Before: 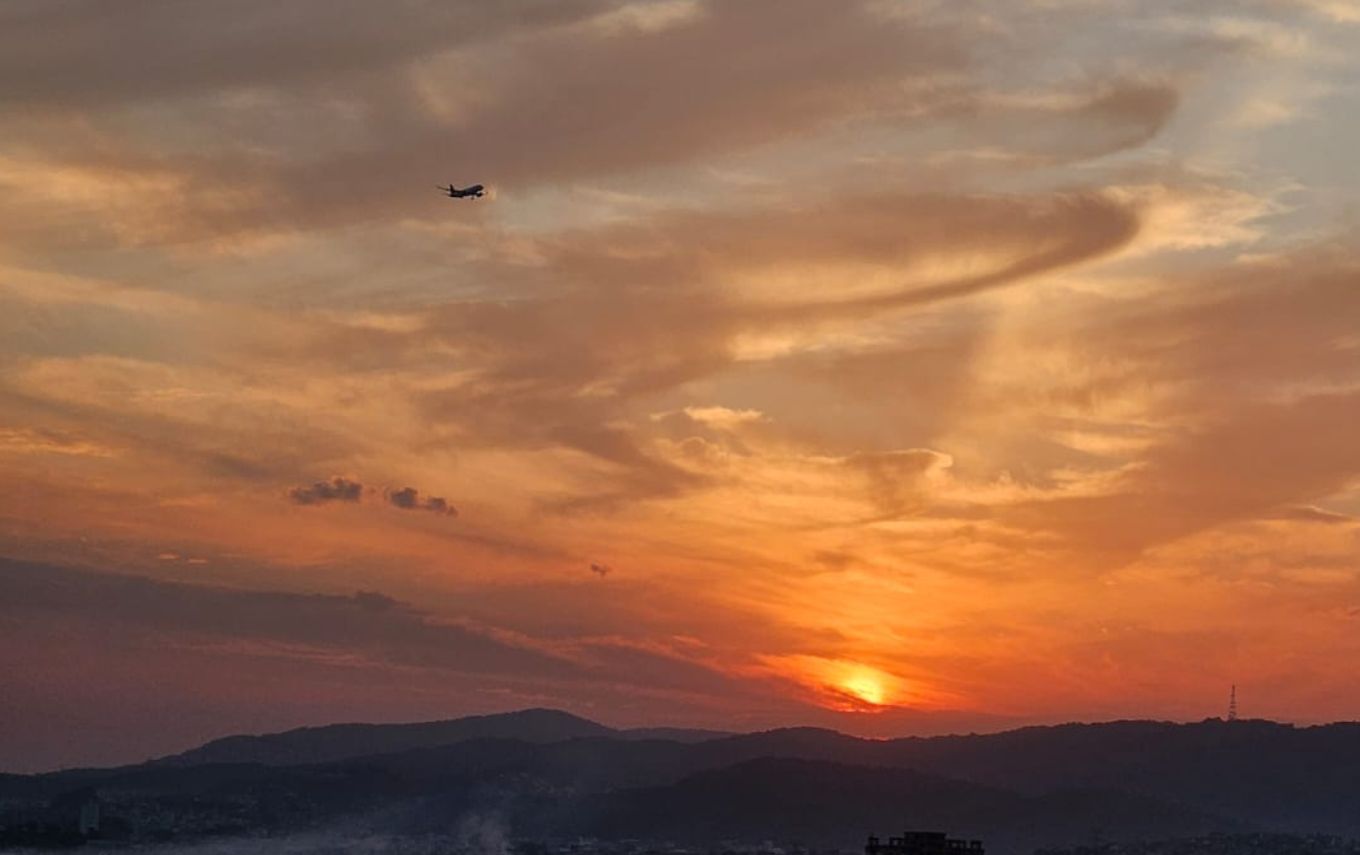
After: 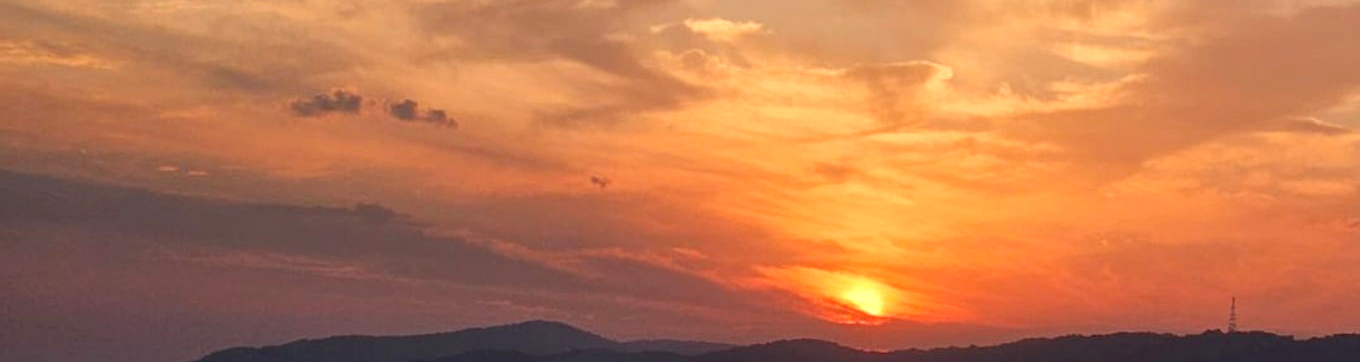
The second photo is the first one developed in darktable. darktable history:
tone equalizer: -7 EV 0.122 EV, edges refinement/feathering 500, mask exposure compensation -1.57 EV, preserve details no
contrast brightness saturation: saturation -0.026
exposure: black level correction 0.001, exposure 0.498 EV, compensate highlight preservation false
crop: top 45.434%, bottom 12.111%
